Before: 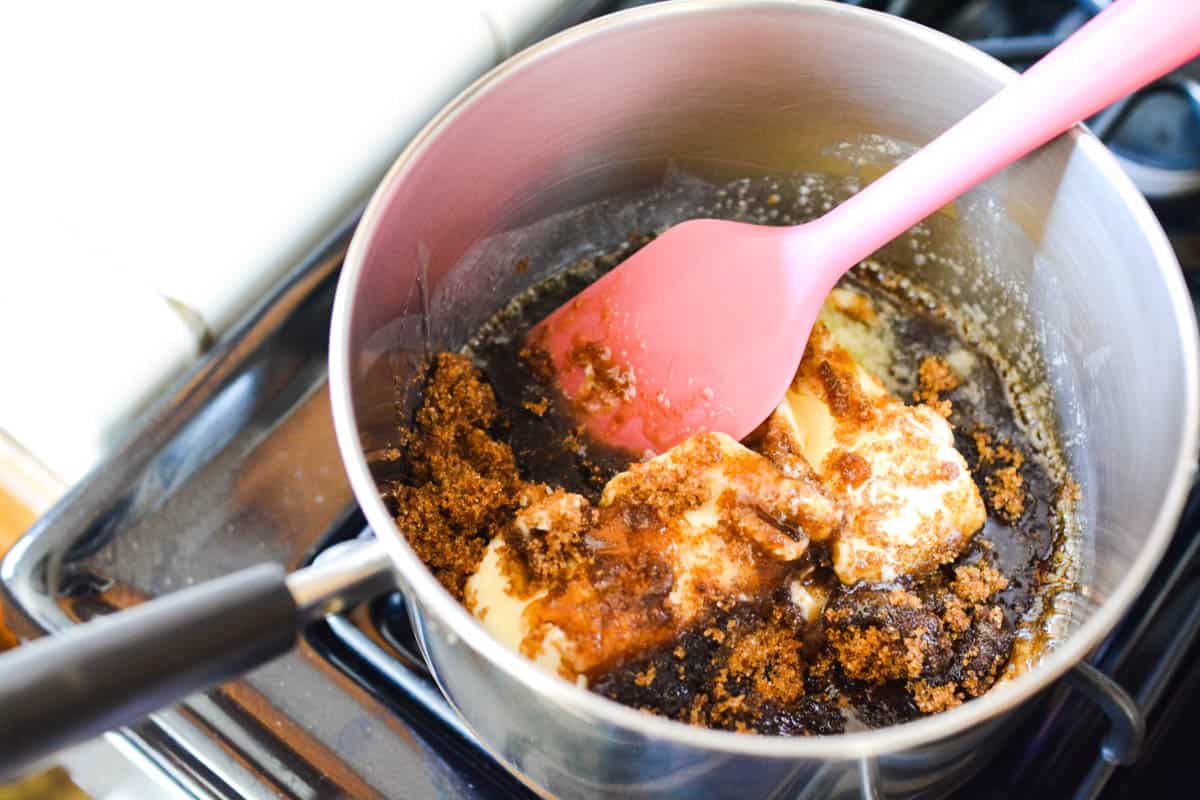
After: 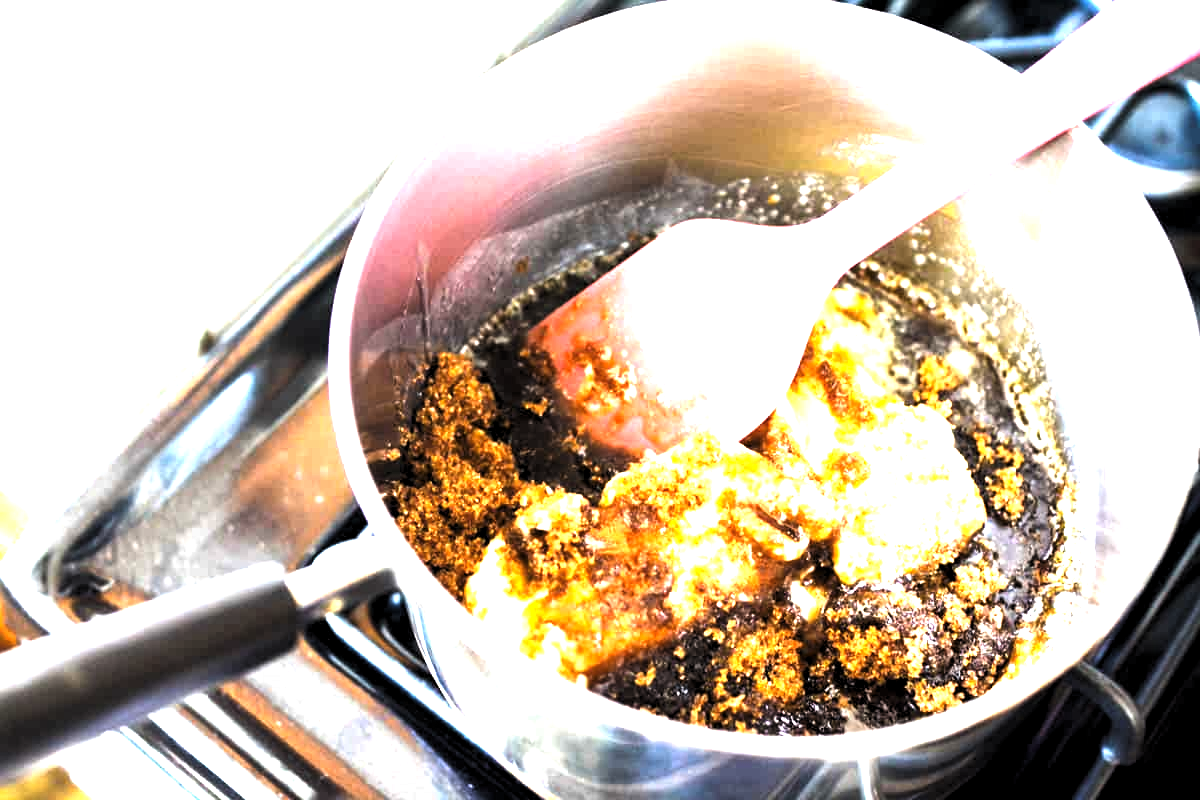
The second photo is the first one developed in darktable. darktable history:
levels: levels [0.129, 0.519, 0.867]
exposure: black level correction 0, exposure 1.338 EV, compensate exposure bias true, compensate highlight preservation false
